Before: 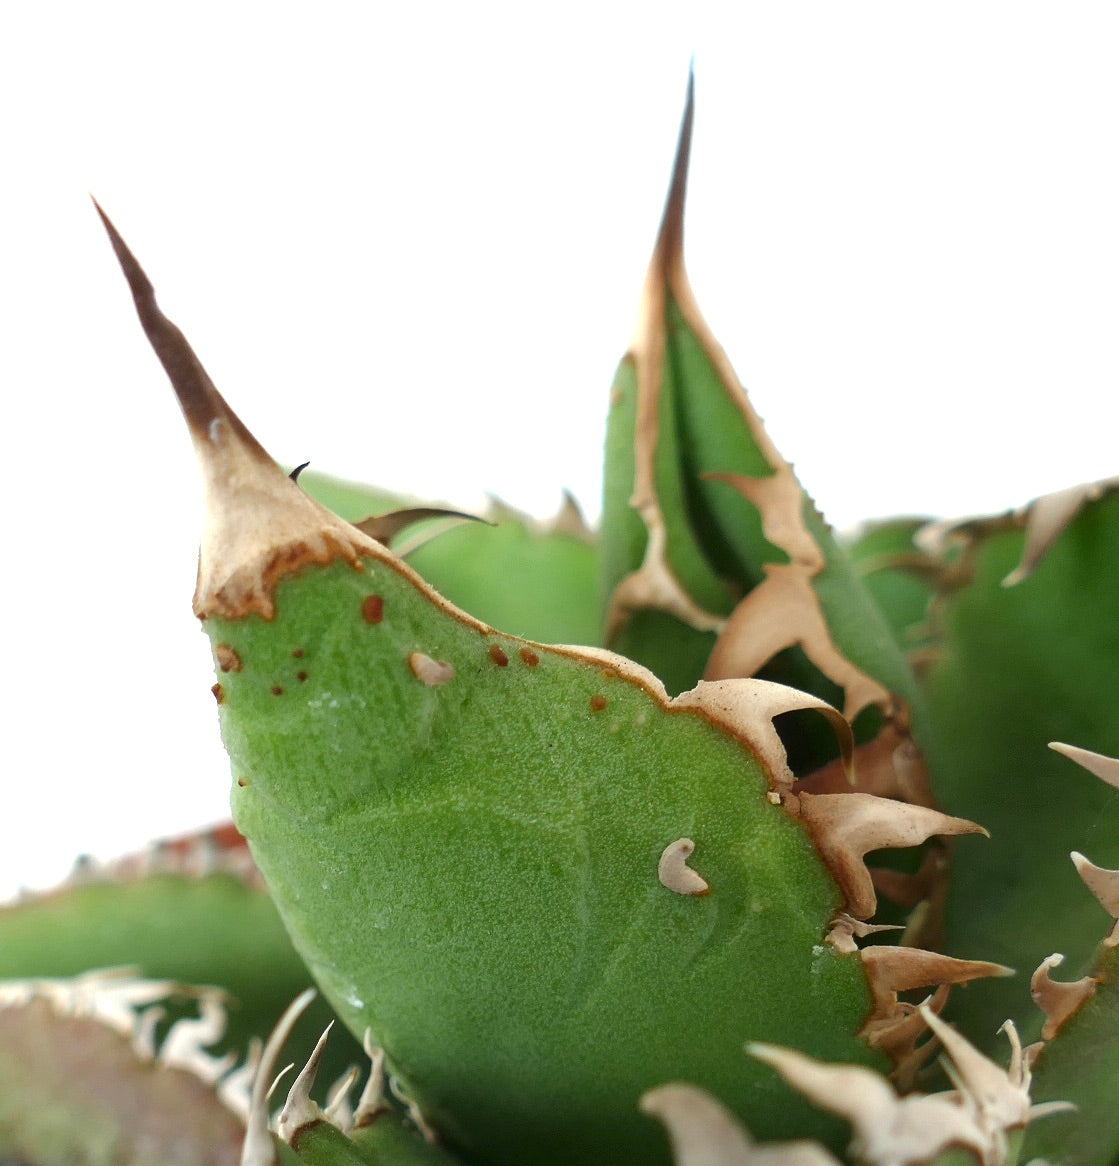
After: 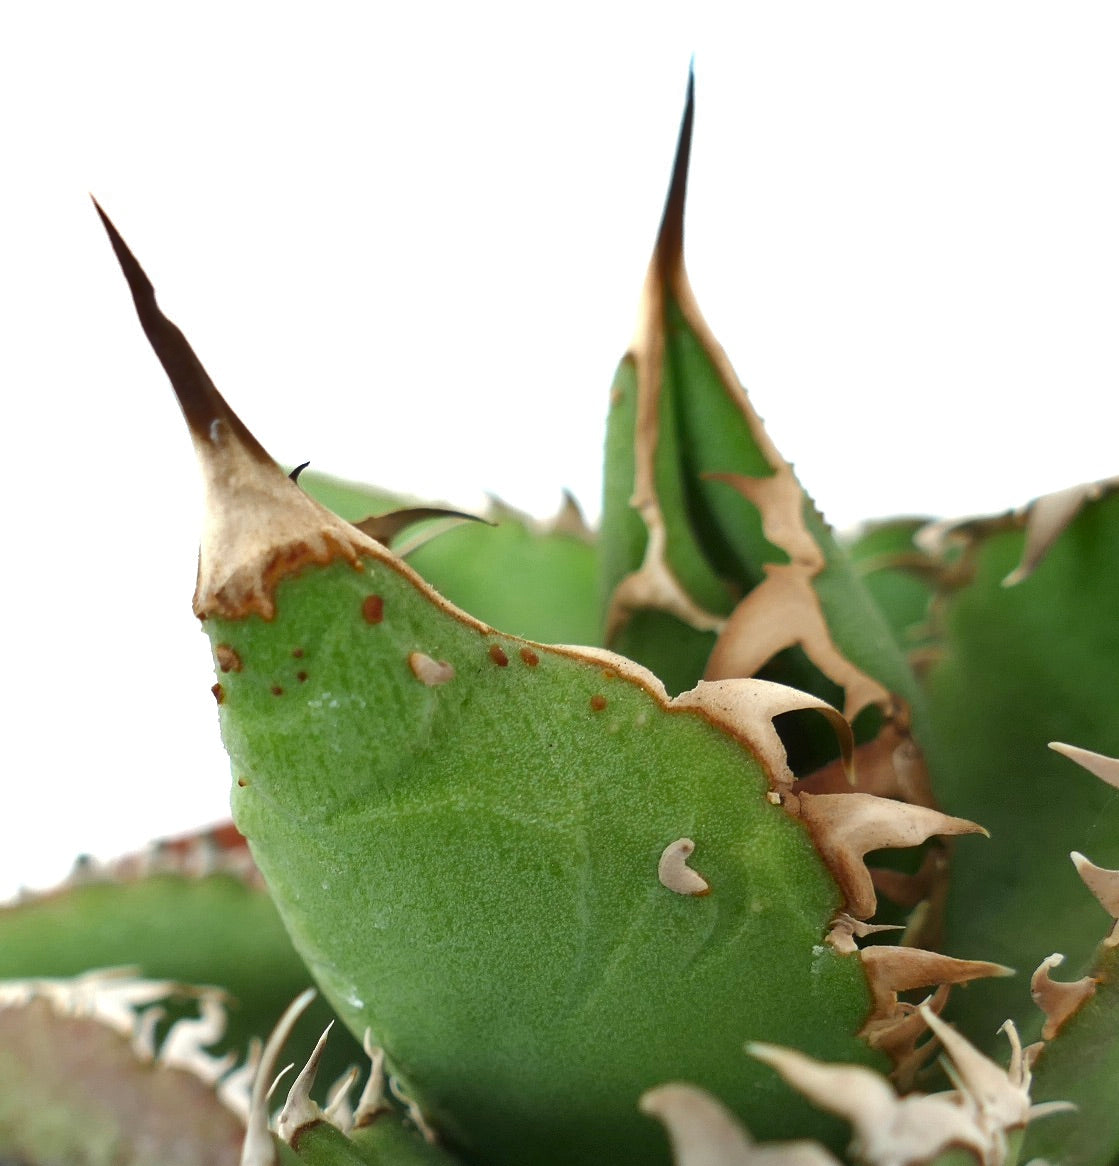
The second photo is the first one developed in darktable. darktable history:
shadows and highlights: shadows 48.38, highlights -42.82, soften with gaussian
